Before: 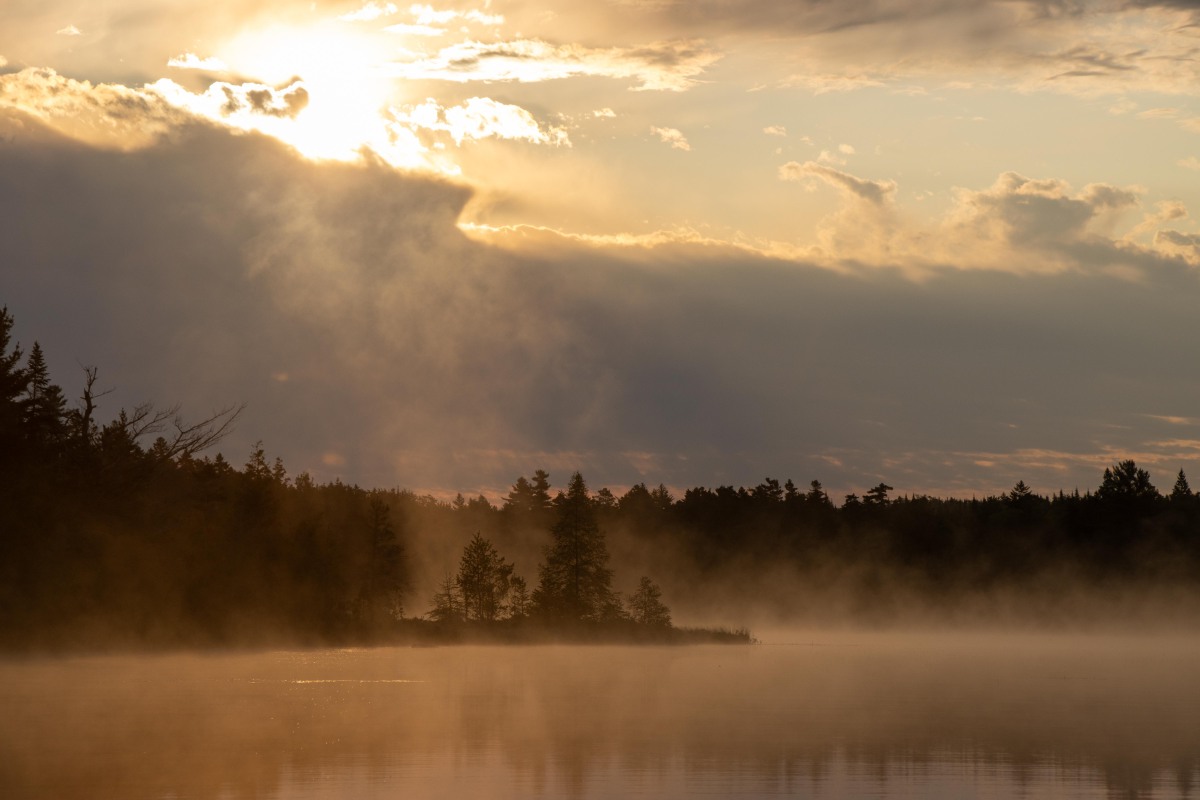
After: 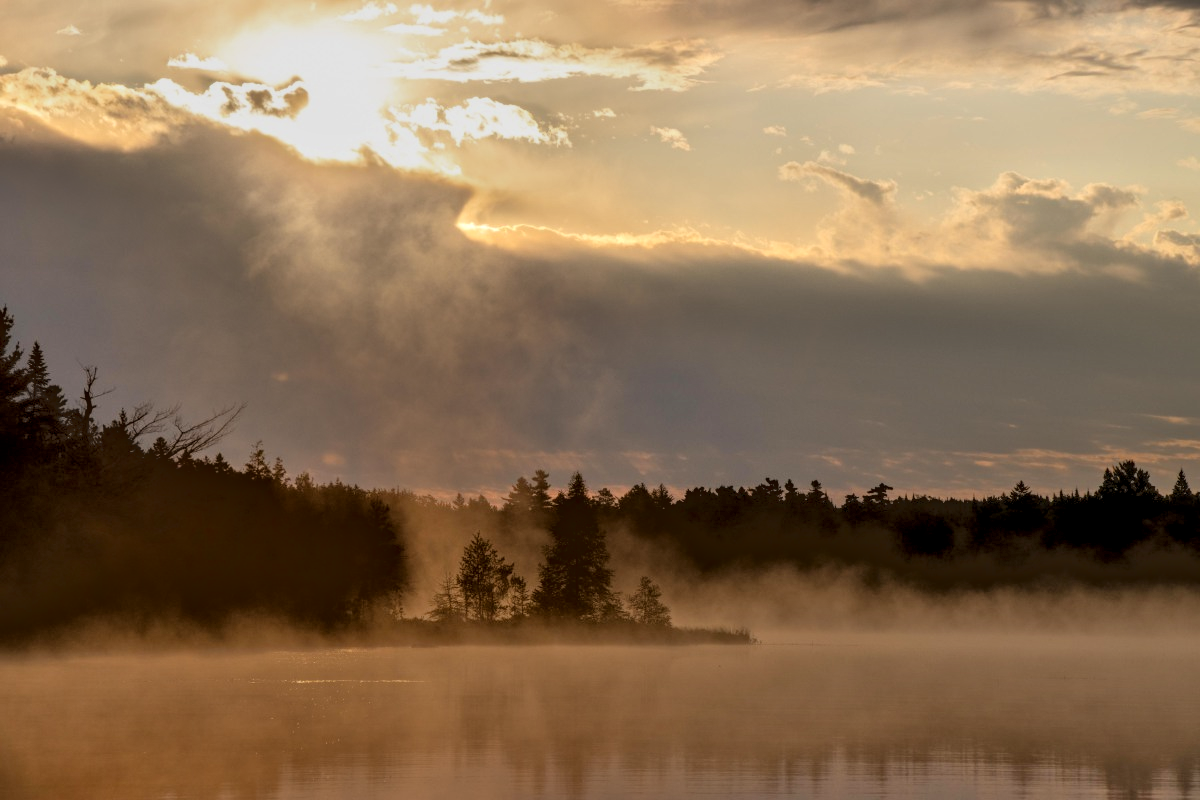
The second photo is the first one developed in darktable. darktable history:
exposure: compensate highlight preservation false
tone equalizer: -7 EV -0.635 EV, -6 EV 1.01 EV, -5 EV -0.449 EV, -4 EV 0.422 EV, -3 EV 0.433 EV, -2 EV 0.132 EV, -1 EV -0.151 EV, +0 EV -0.374 EV
local contrast: highlights 53%, shadows 51%, detail 130%, midtone range 0.454
